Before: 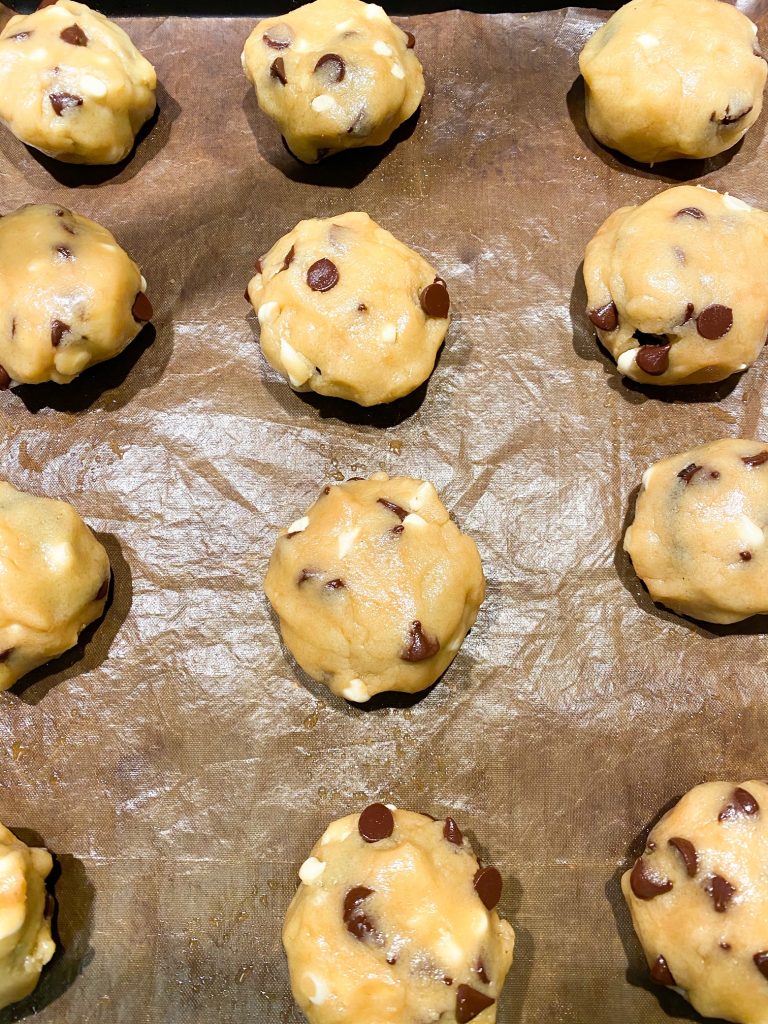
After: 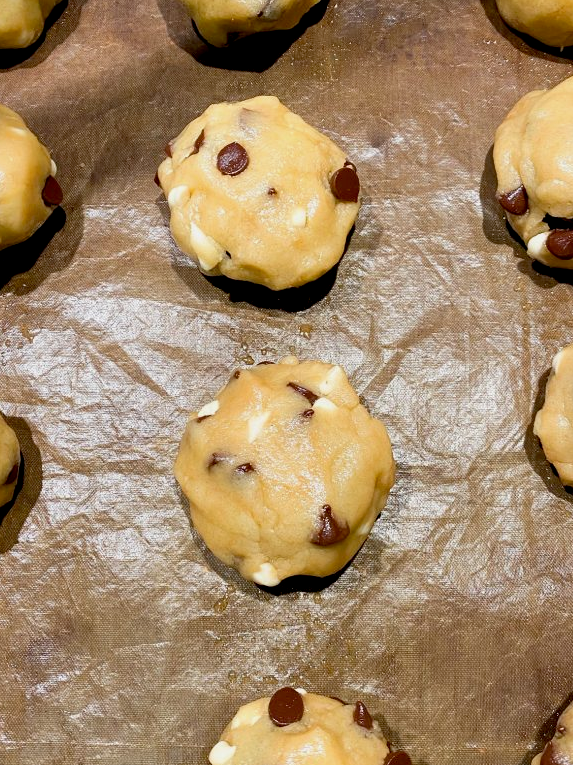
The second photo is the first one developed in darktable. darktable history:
exposure: black level correction 0.009, exposure -0.159 EV, compensate highlight preservation false
crop and rotate: left 11.831%, top 11.346%, right 13.429%, bottom 13.899%
